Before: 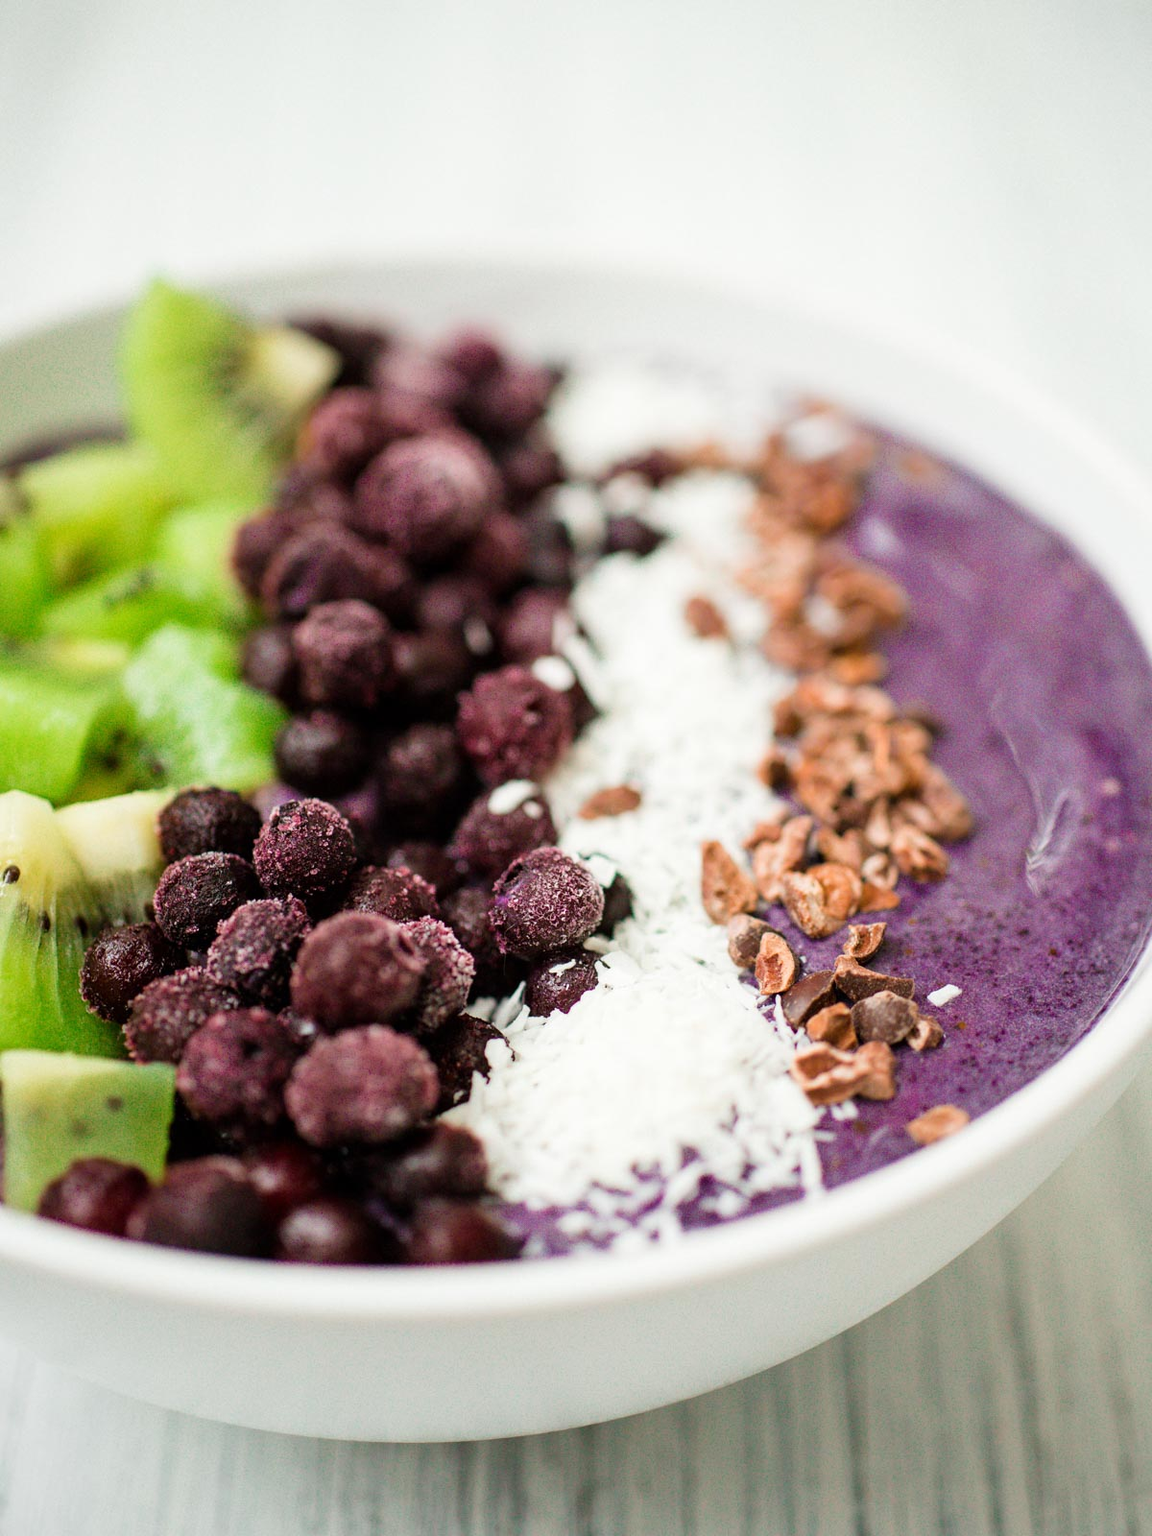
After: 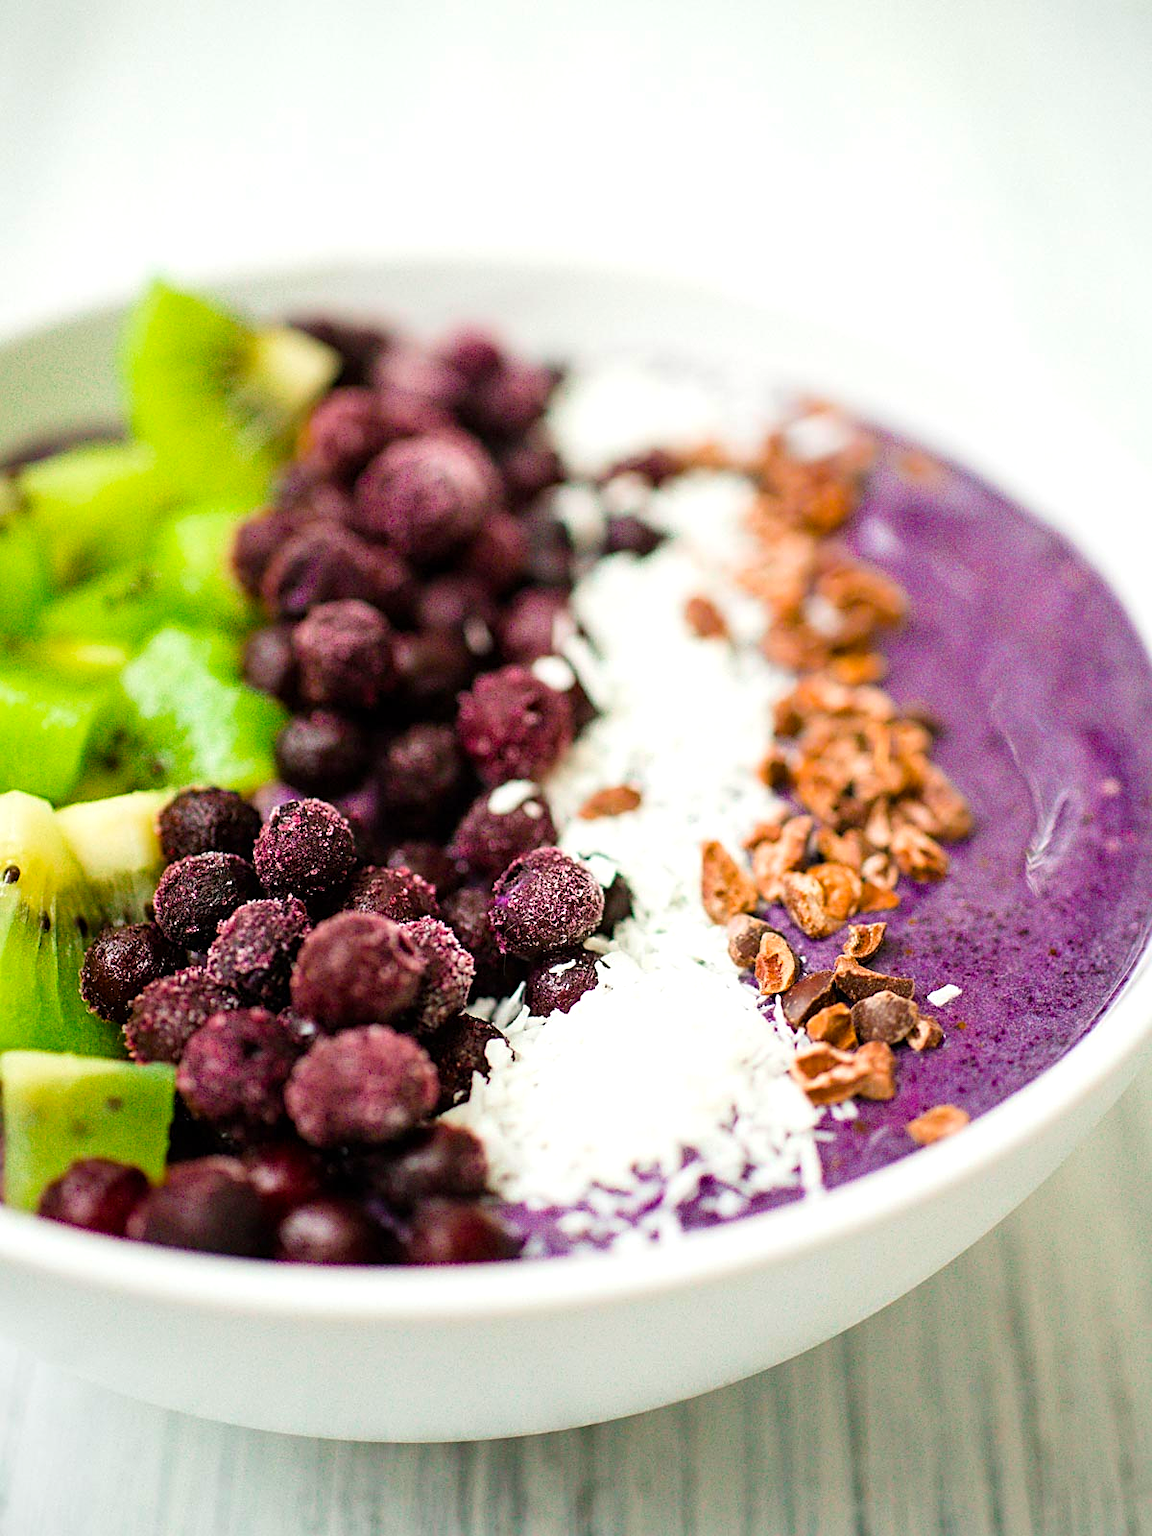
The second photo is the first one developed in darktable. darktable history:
exposure: exposure 0.207 EV, compensate highlight preservation false
color balance rgb: perceptual saturation grading › global saturation 30%, global vibrance 20%
sharpen: on, module defaults
